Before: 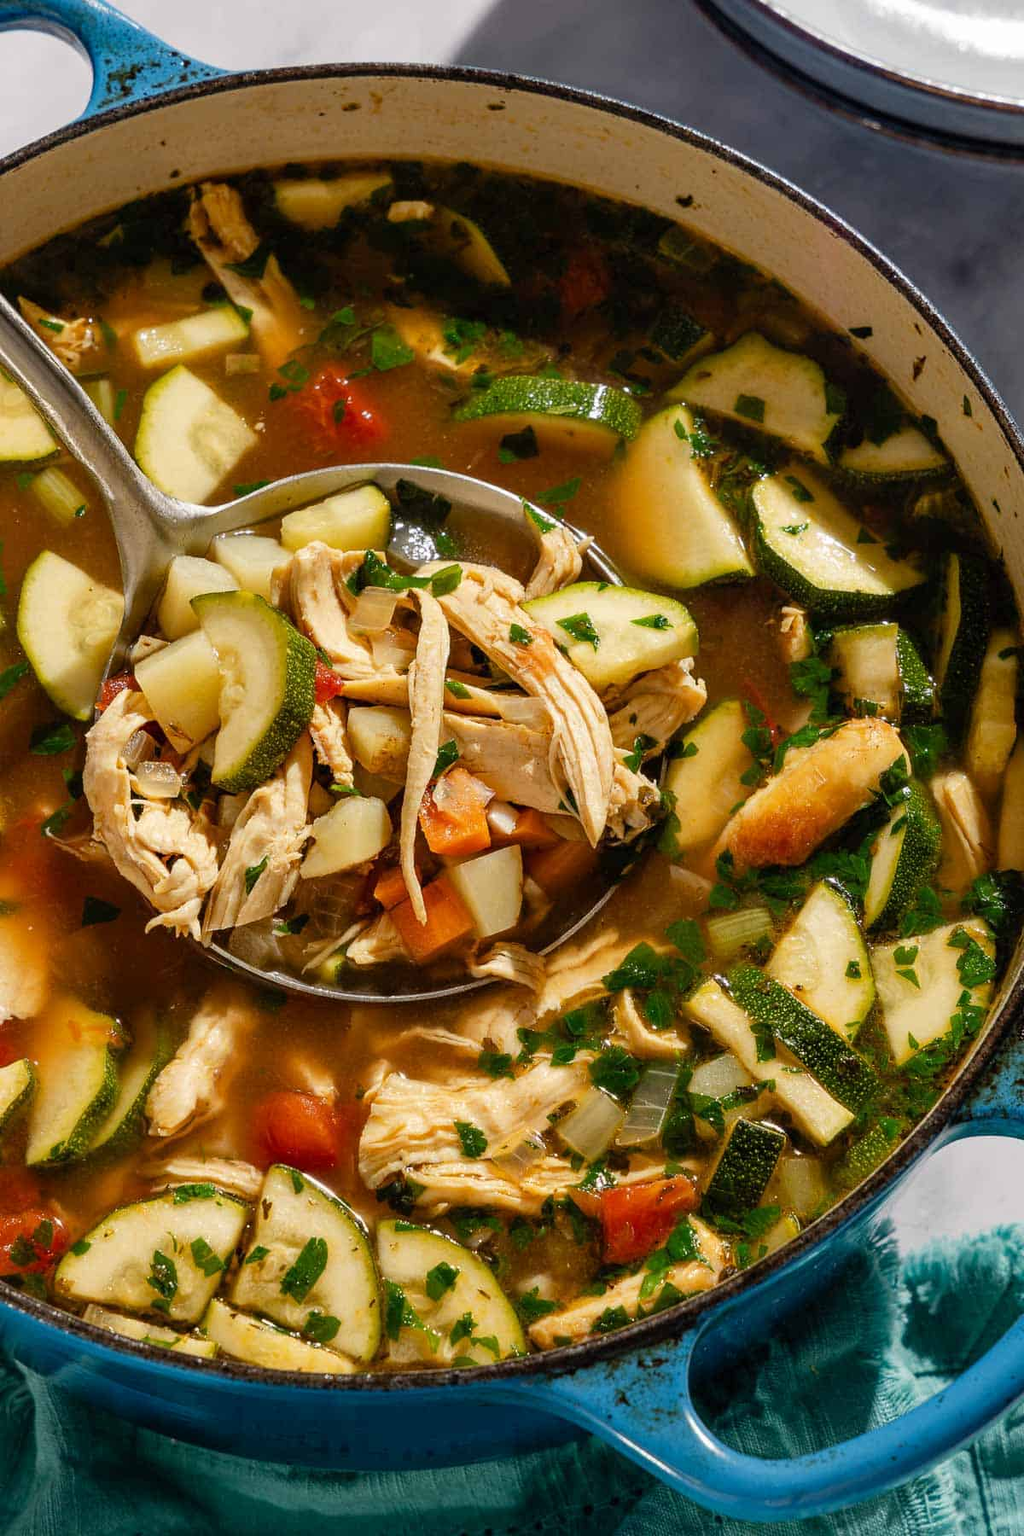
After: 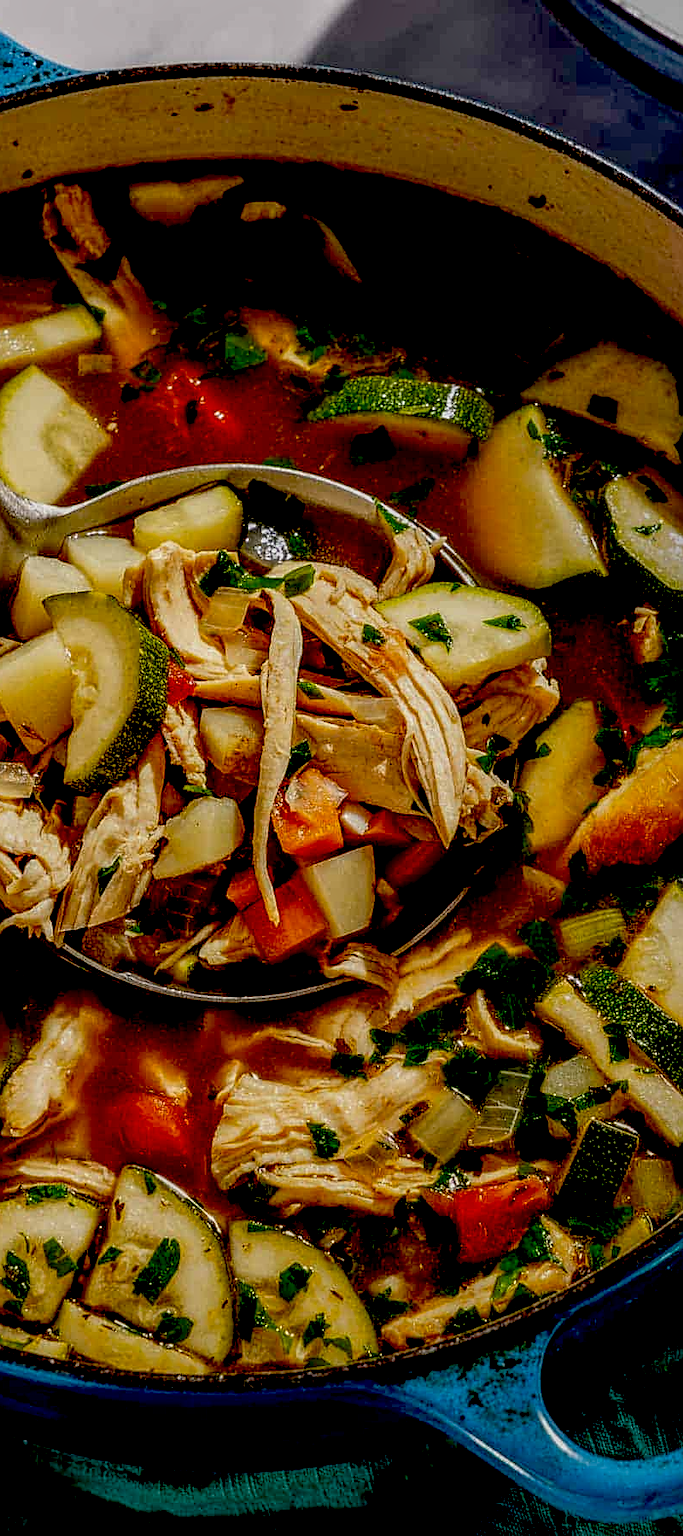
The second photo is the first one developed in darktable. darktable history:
exposure: black level correction 0.056, exposure -0.038 EV, compensate highlight preservation false
color correction: highlights b* 0.056, saturation 0.984
crop and rotate: left 14.5%, right 18.678%
sharpen: on, module defaults
local contrast: highlights 2%, shadows 4%, detail 134%
